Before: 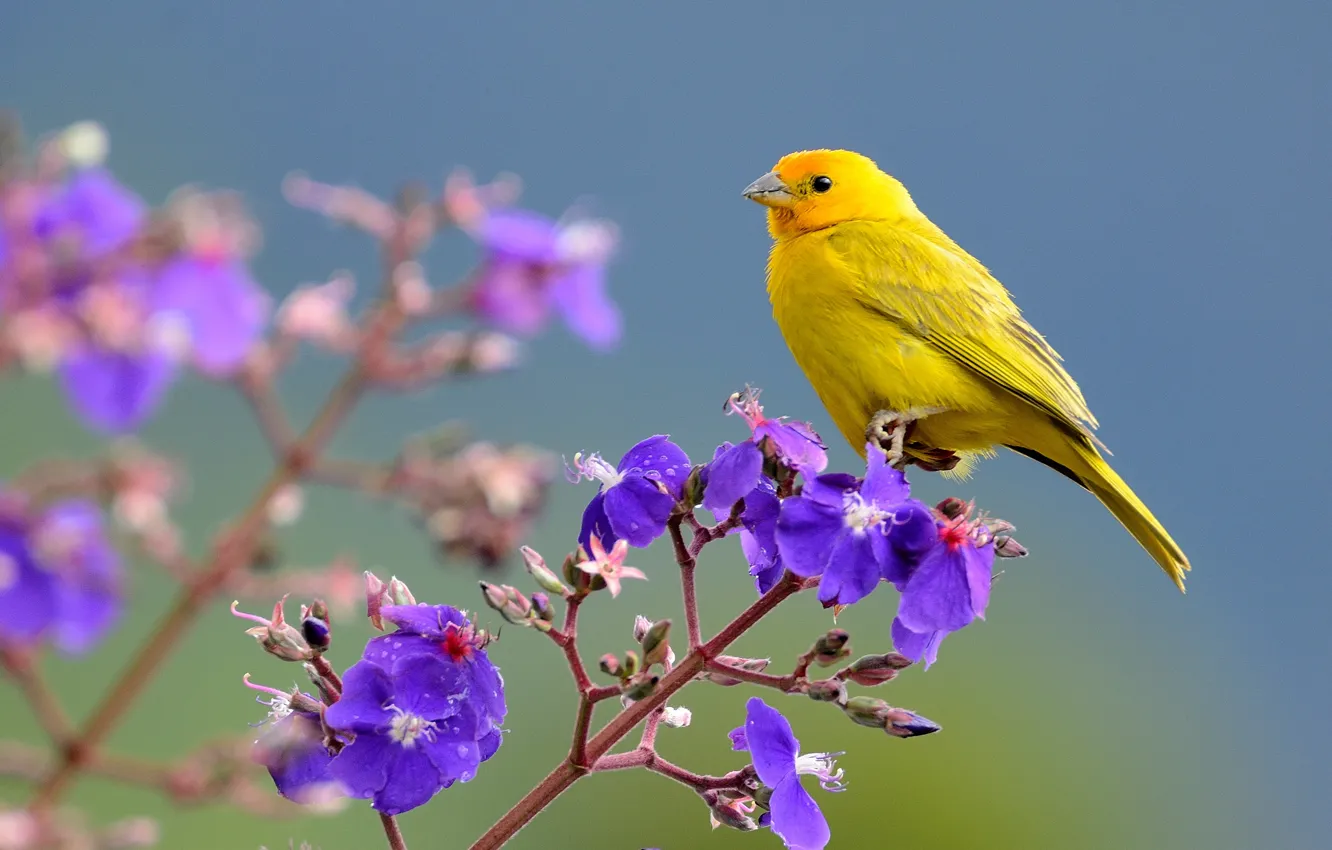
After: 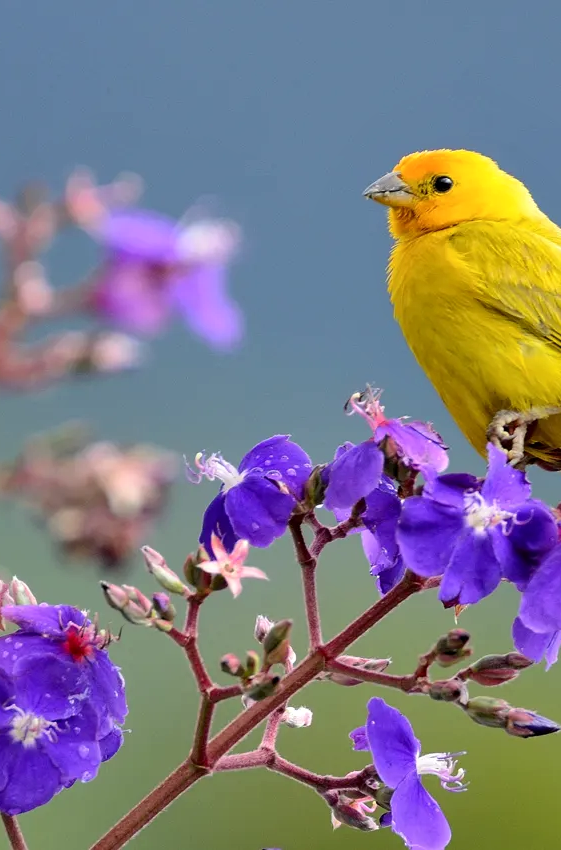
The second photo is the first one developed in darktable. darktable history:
crop: left 28.475%, right 29.362%
local contrast: mode bilateral grid, contrast 20, coarseness 50, detail 120%, midtone range 0.2
